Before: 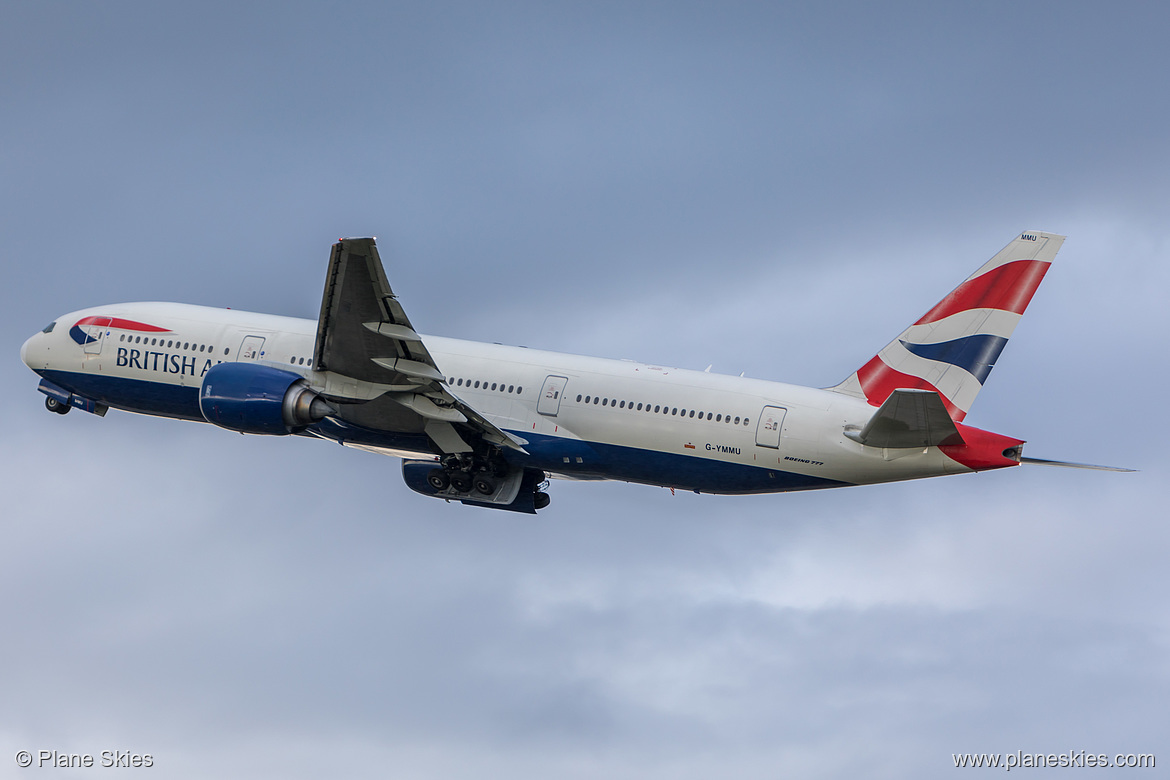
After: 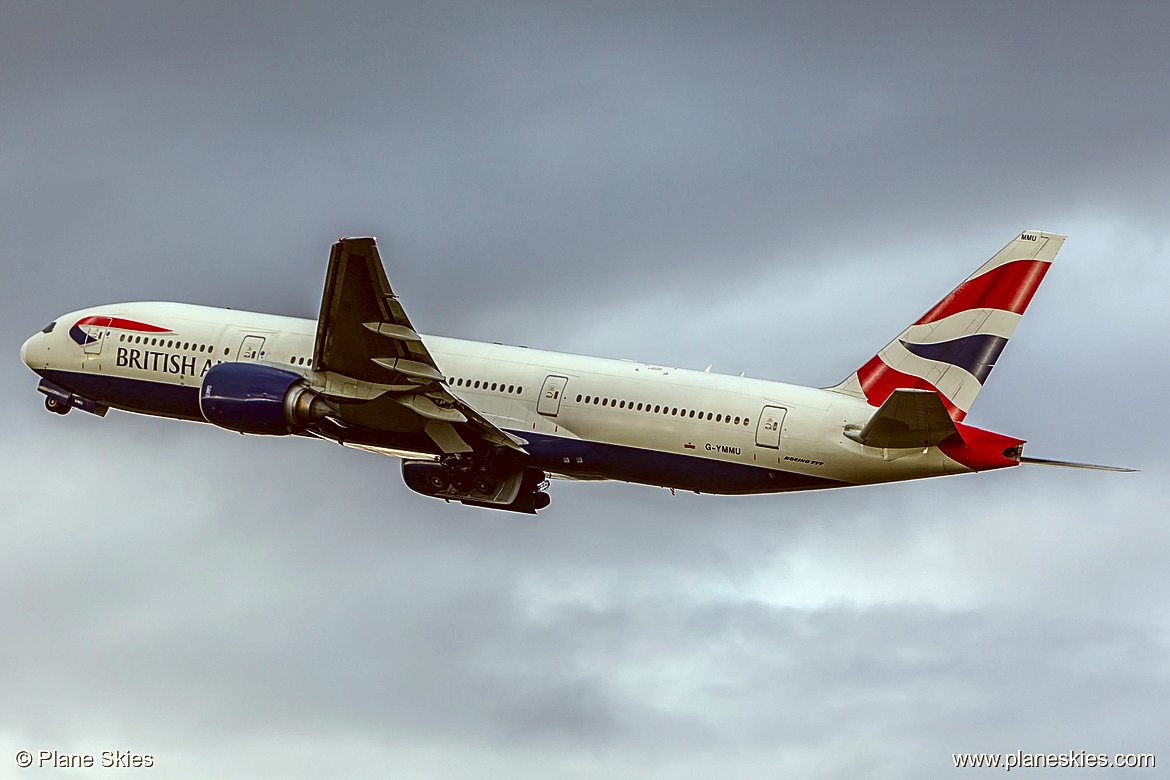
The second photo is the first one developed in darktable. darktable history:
local contrast: on, module defaults
color correction: highlights a* -6.05, highlights b* 9.54, shadows a* 10.09, shadows b* 23.14
sharpen: on, module defaults
exposure: exposure 0.407 EV, compensate exposure bias true, compensate highlight preservation false
contrast brightness saturation: contrast 0.129, brightness -0.23, saturation 0.147
